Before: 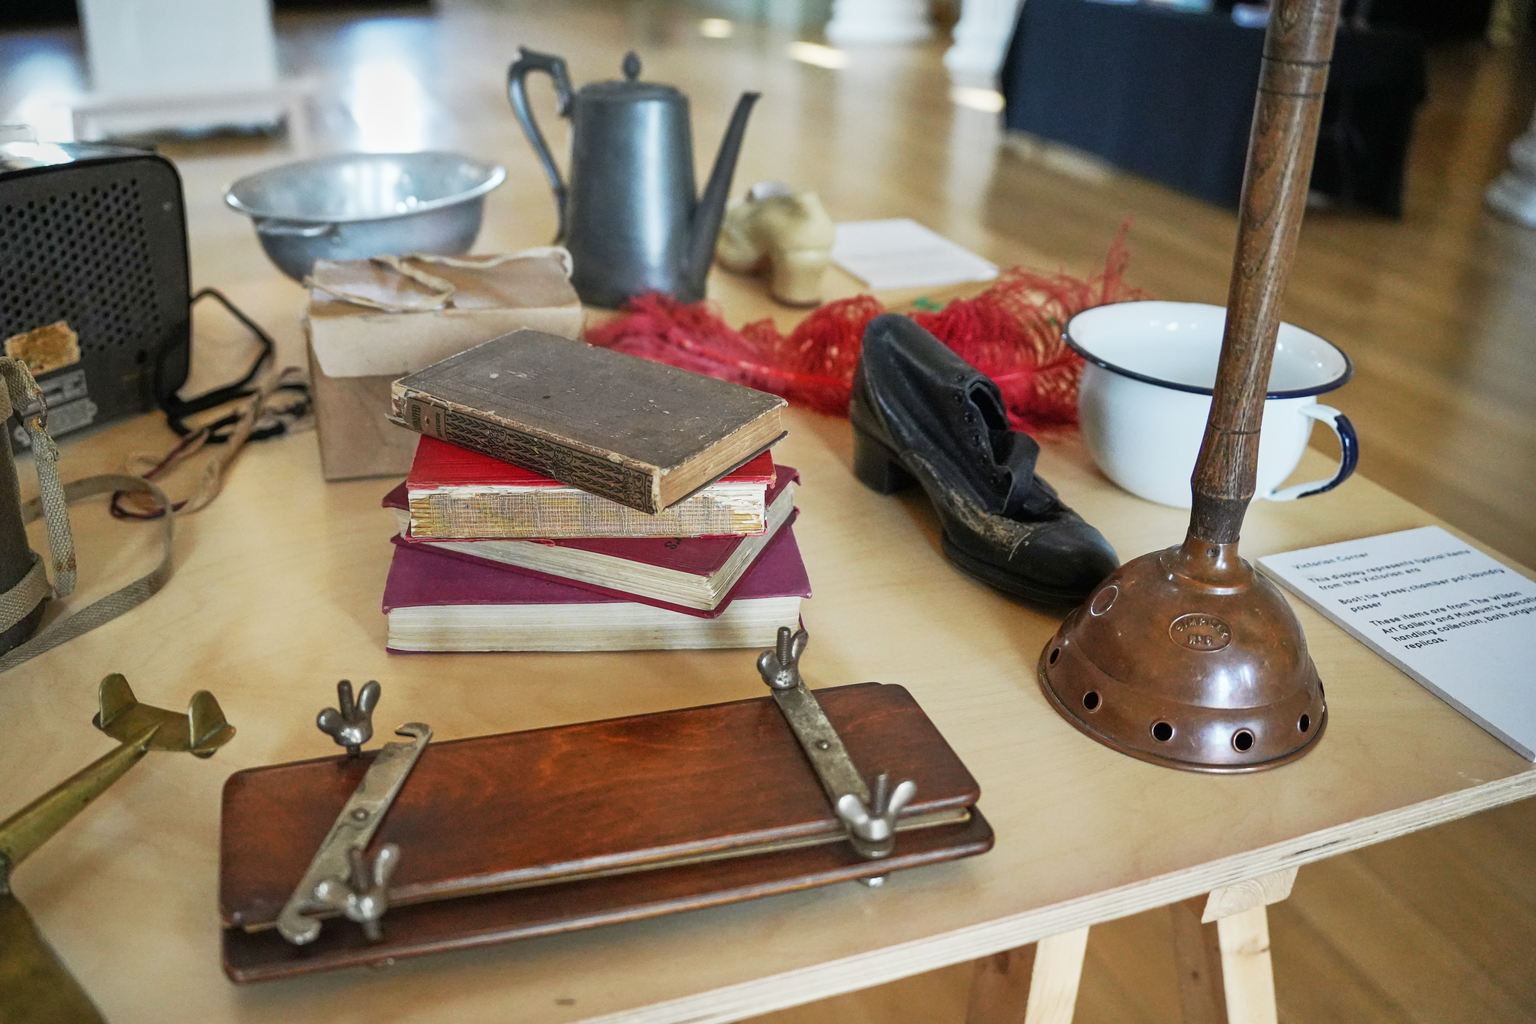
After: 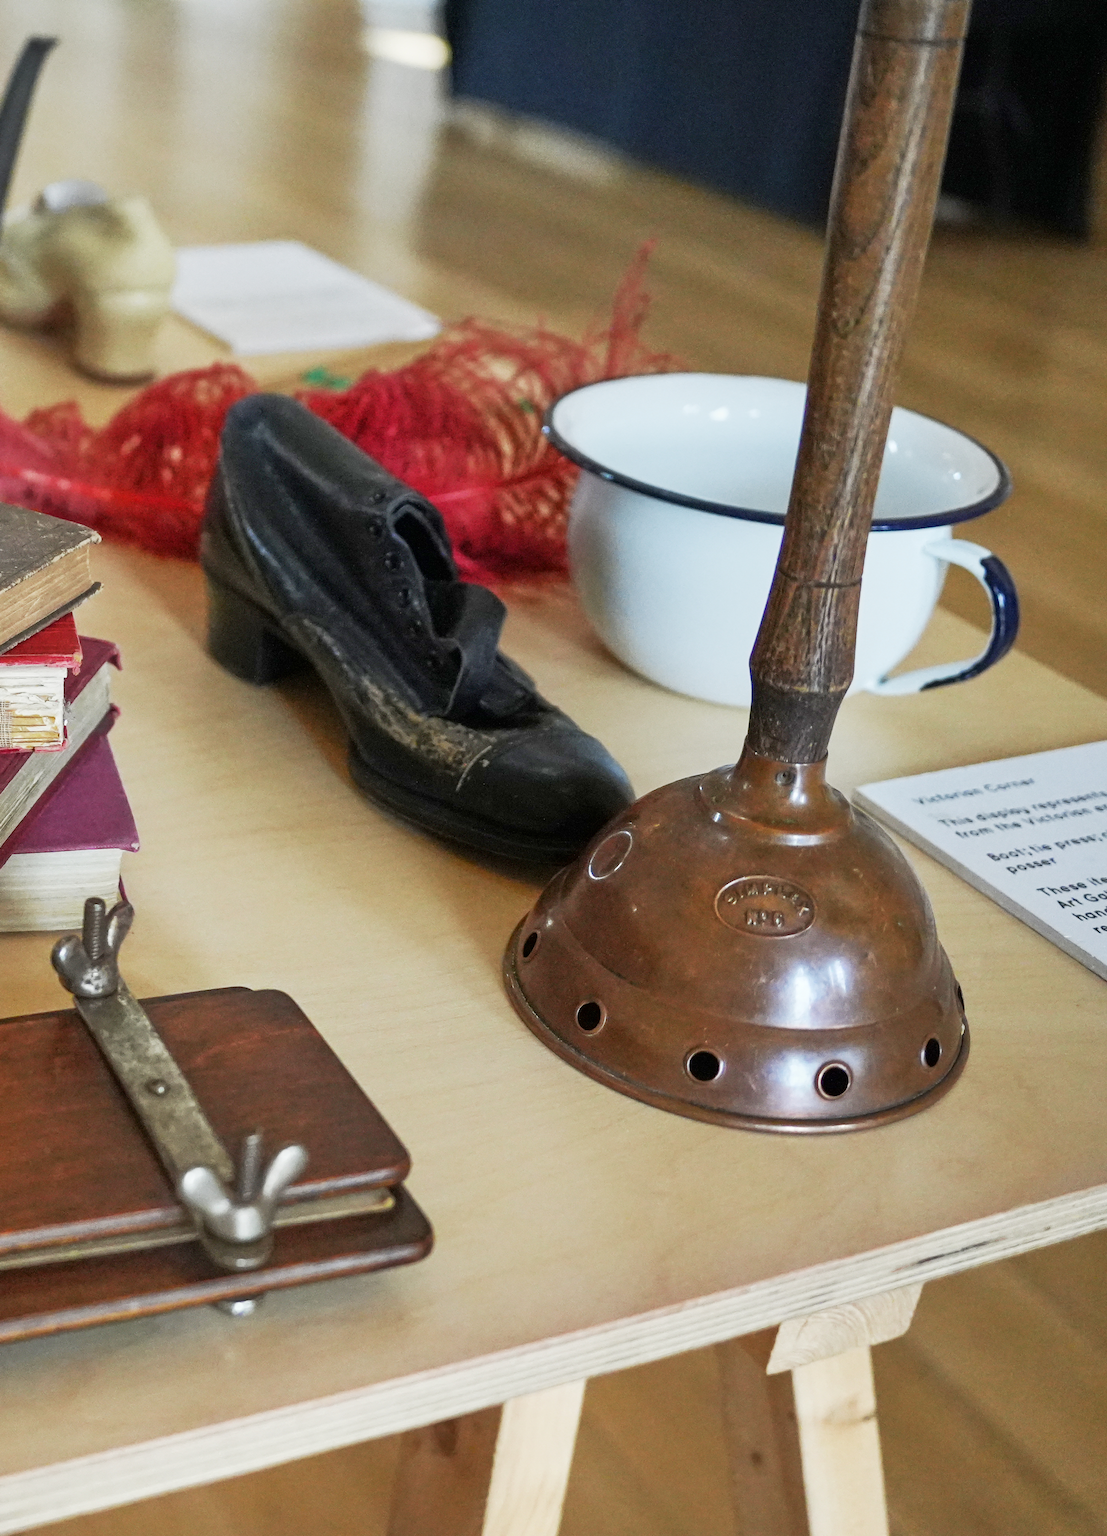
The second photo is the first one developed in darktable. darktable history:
crop: left 47.232%, top 6.787%, right 7.966%
